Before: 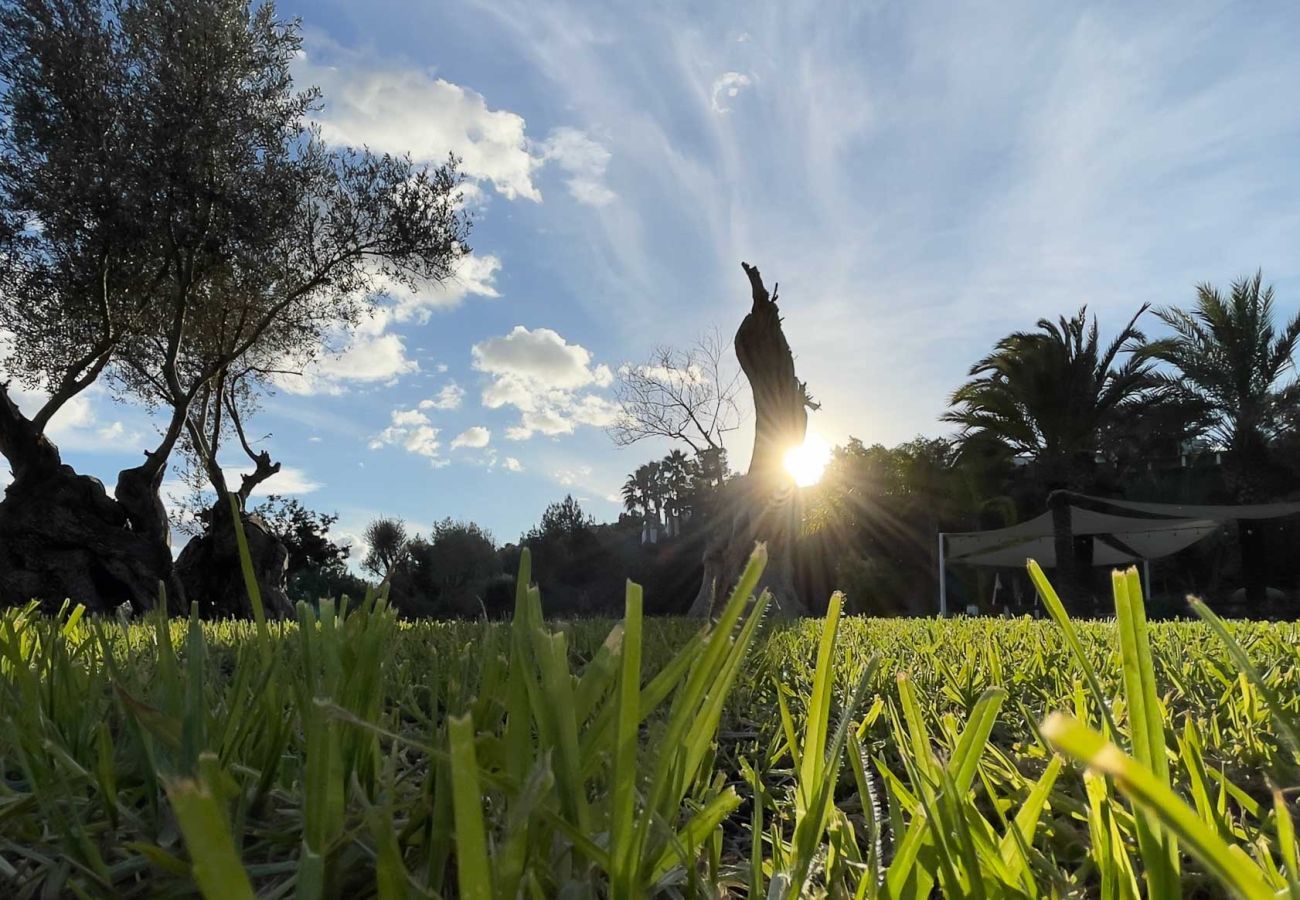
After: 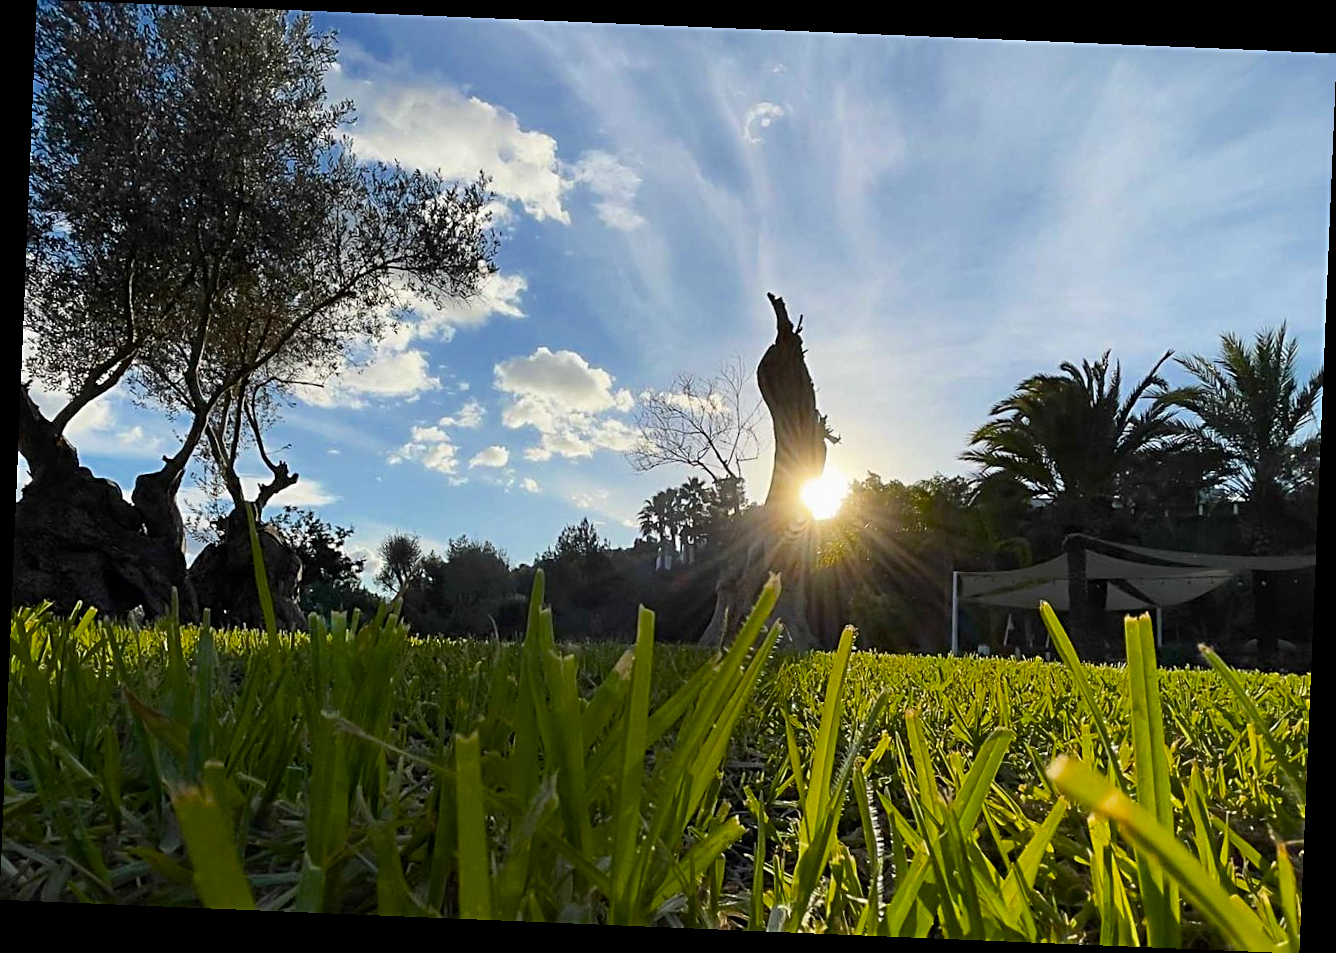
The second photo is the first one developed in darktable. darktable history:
crop and rotate: angle -2.38°
sharpen: radius 2.745
exposure: exposure -0.041 EV, compensate highlight preservation false
color balance rgb: global offset › hue 171.4°, perceptual saturation grading › global saturation 29.385%, saturation formula JzAzBz (2021)
